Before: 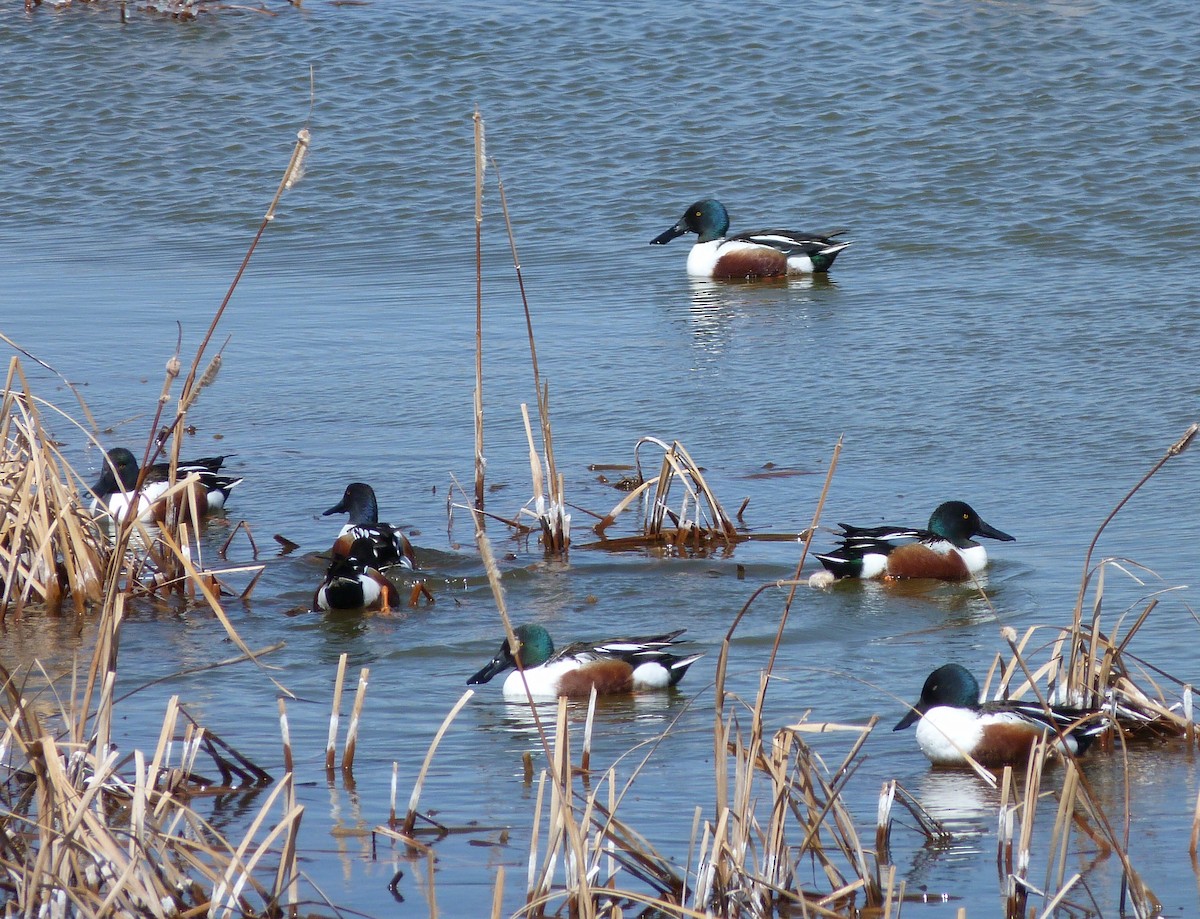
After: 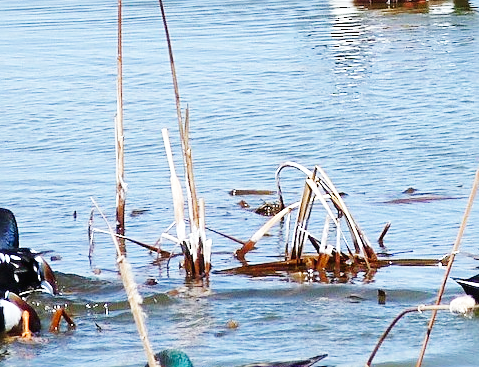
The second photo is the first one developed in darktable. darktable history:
sharpen: on, module defaults
base curve: curves: ch0 [(0, 0.003) (0.001, 0.002) (0.006, 0.004) (0.02, 0.022) (0.048, 0.086) (0.094, 0.234) (0.162, 0.431) (0.258, 0.629) (0.385, 0.8) (0.548, 0.918) (0.751, 0.988) (1, 1)], preserve colors none
crop: left 30%, top 30%, right 30%, bottom 30%
